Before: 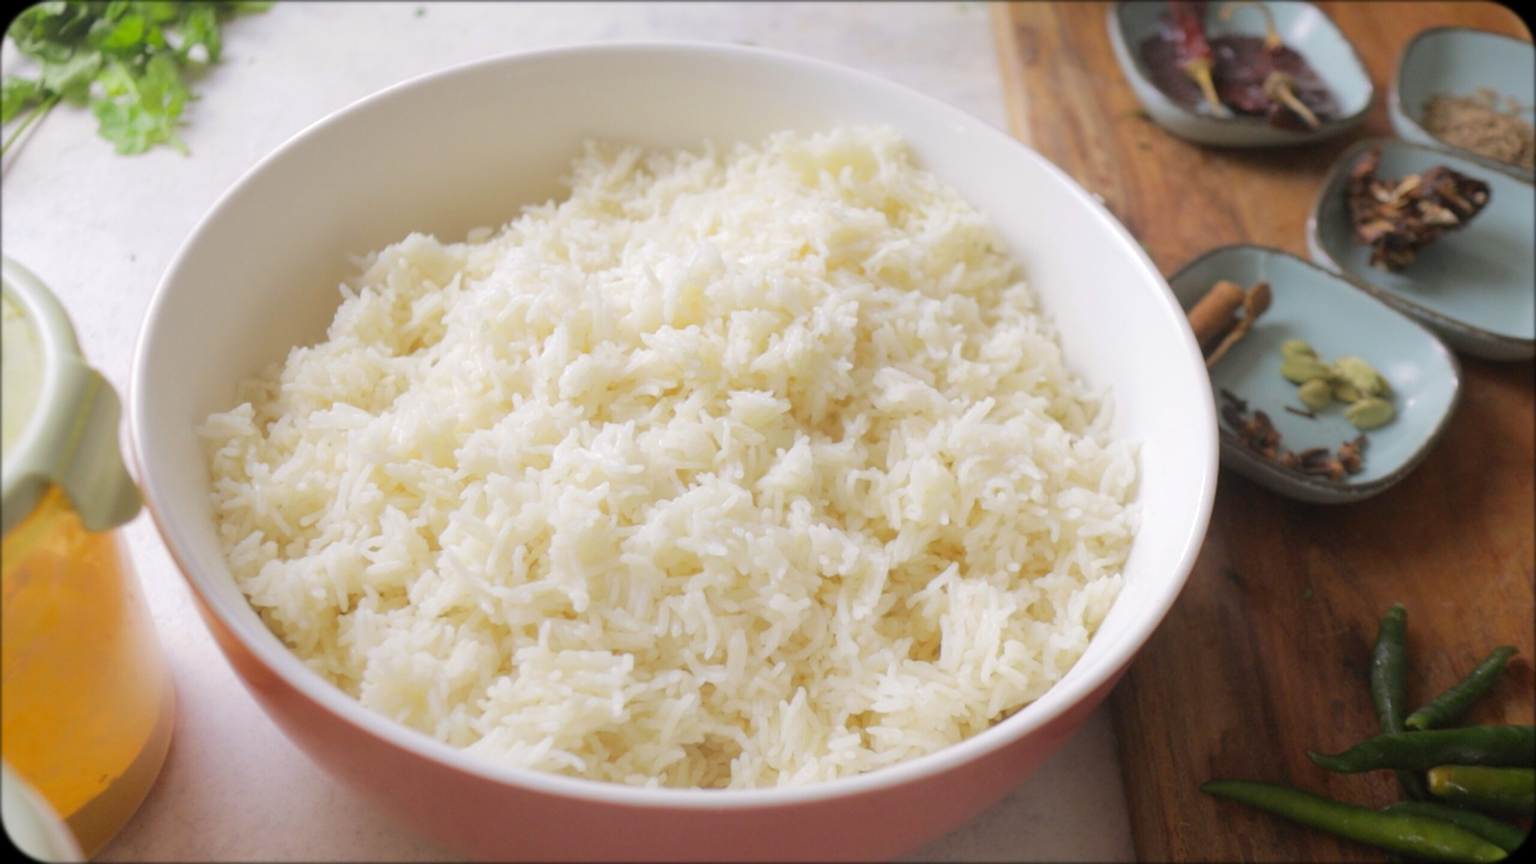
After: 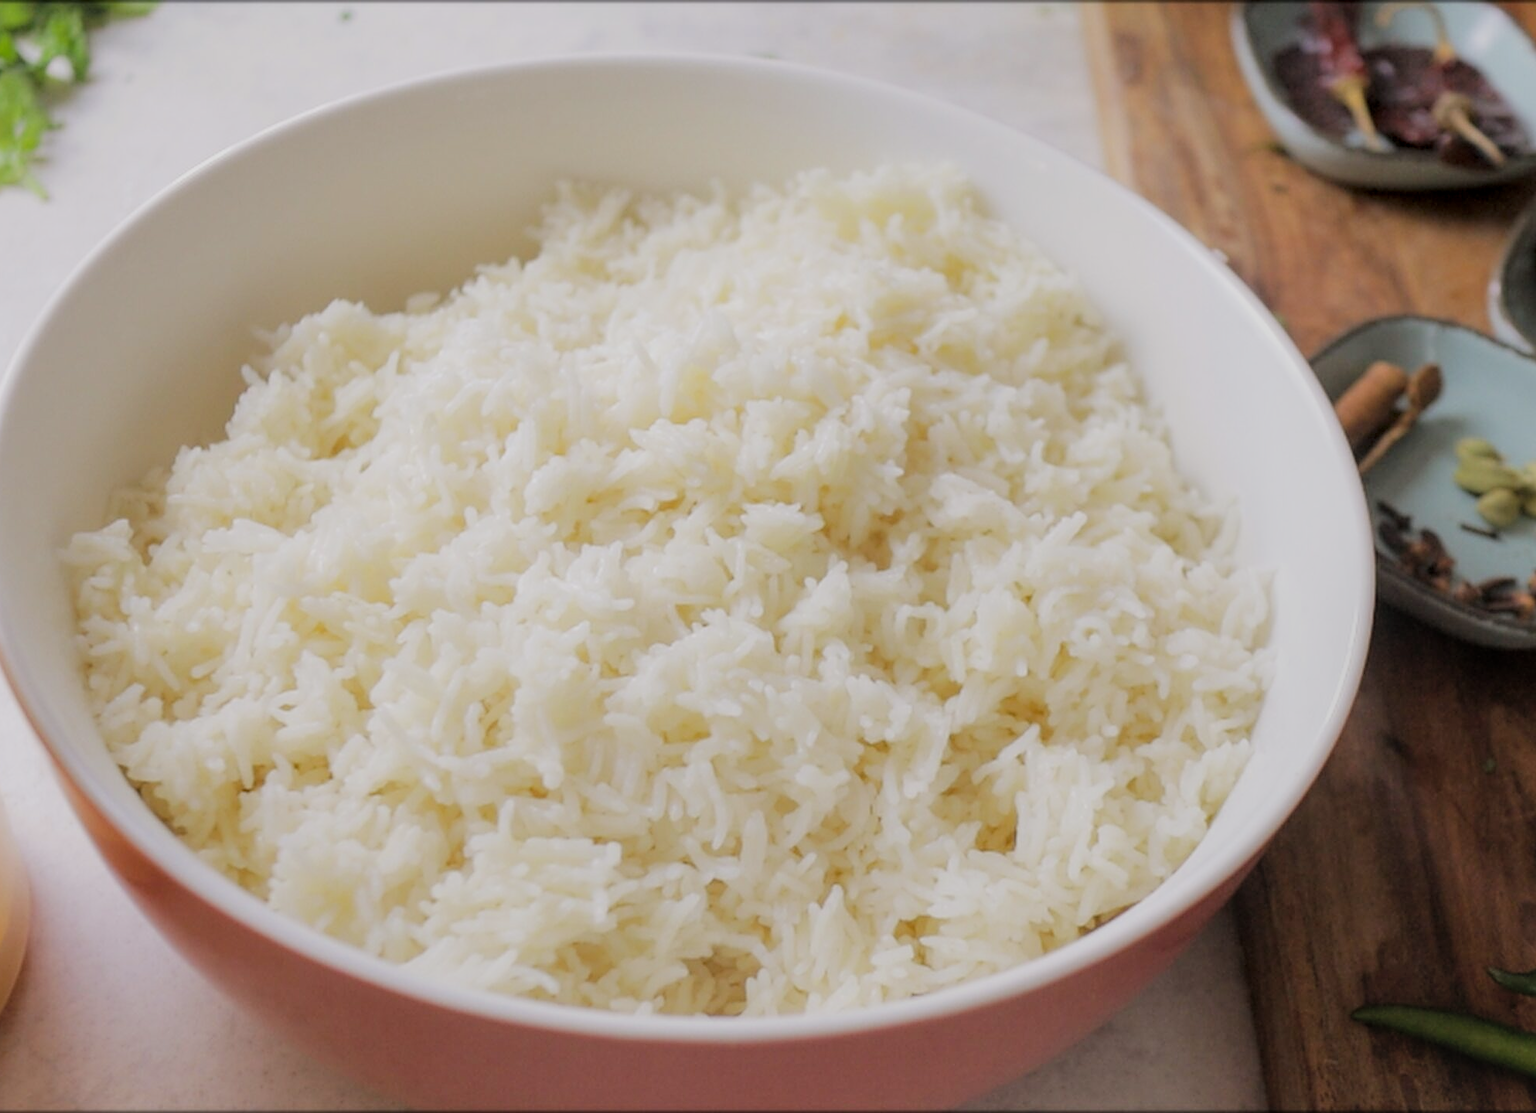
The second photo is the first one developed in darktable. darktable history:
local contrast: on, module defaults
sharpen: on, module defaults
crop: left 9.891%, right 12.48%
filmic rgb: black relative exposure -7.65 EV, white relative exposure 4.56 EV, threshold 5.96 EV, hardness 3.61, enable highlight reconstruction true
